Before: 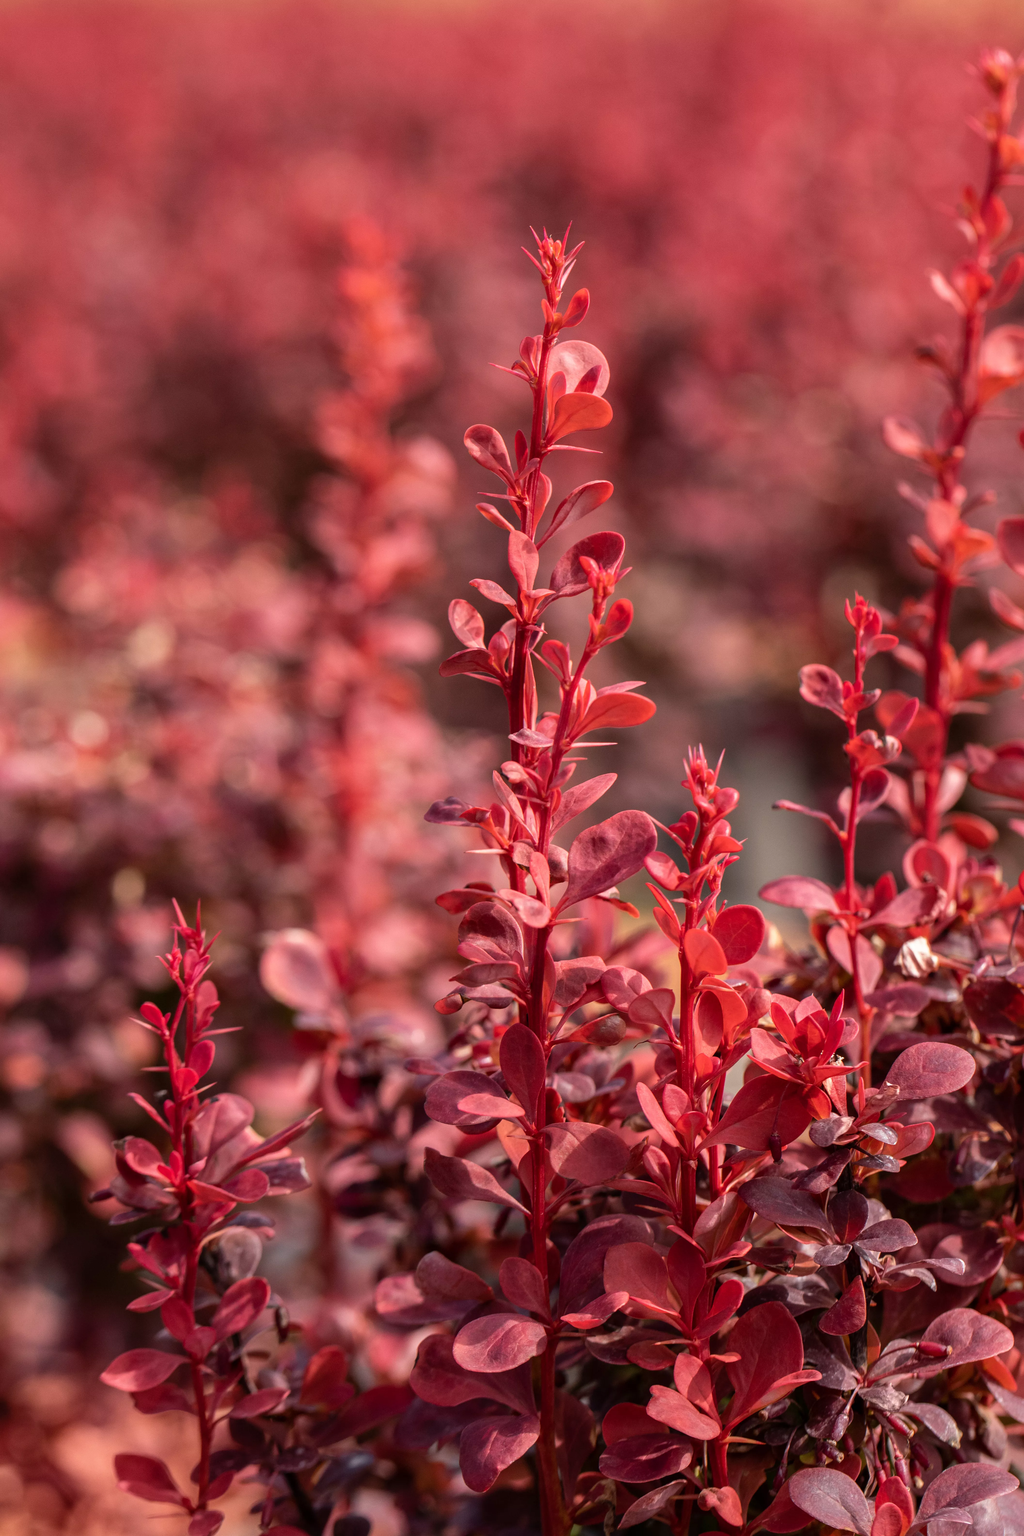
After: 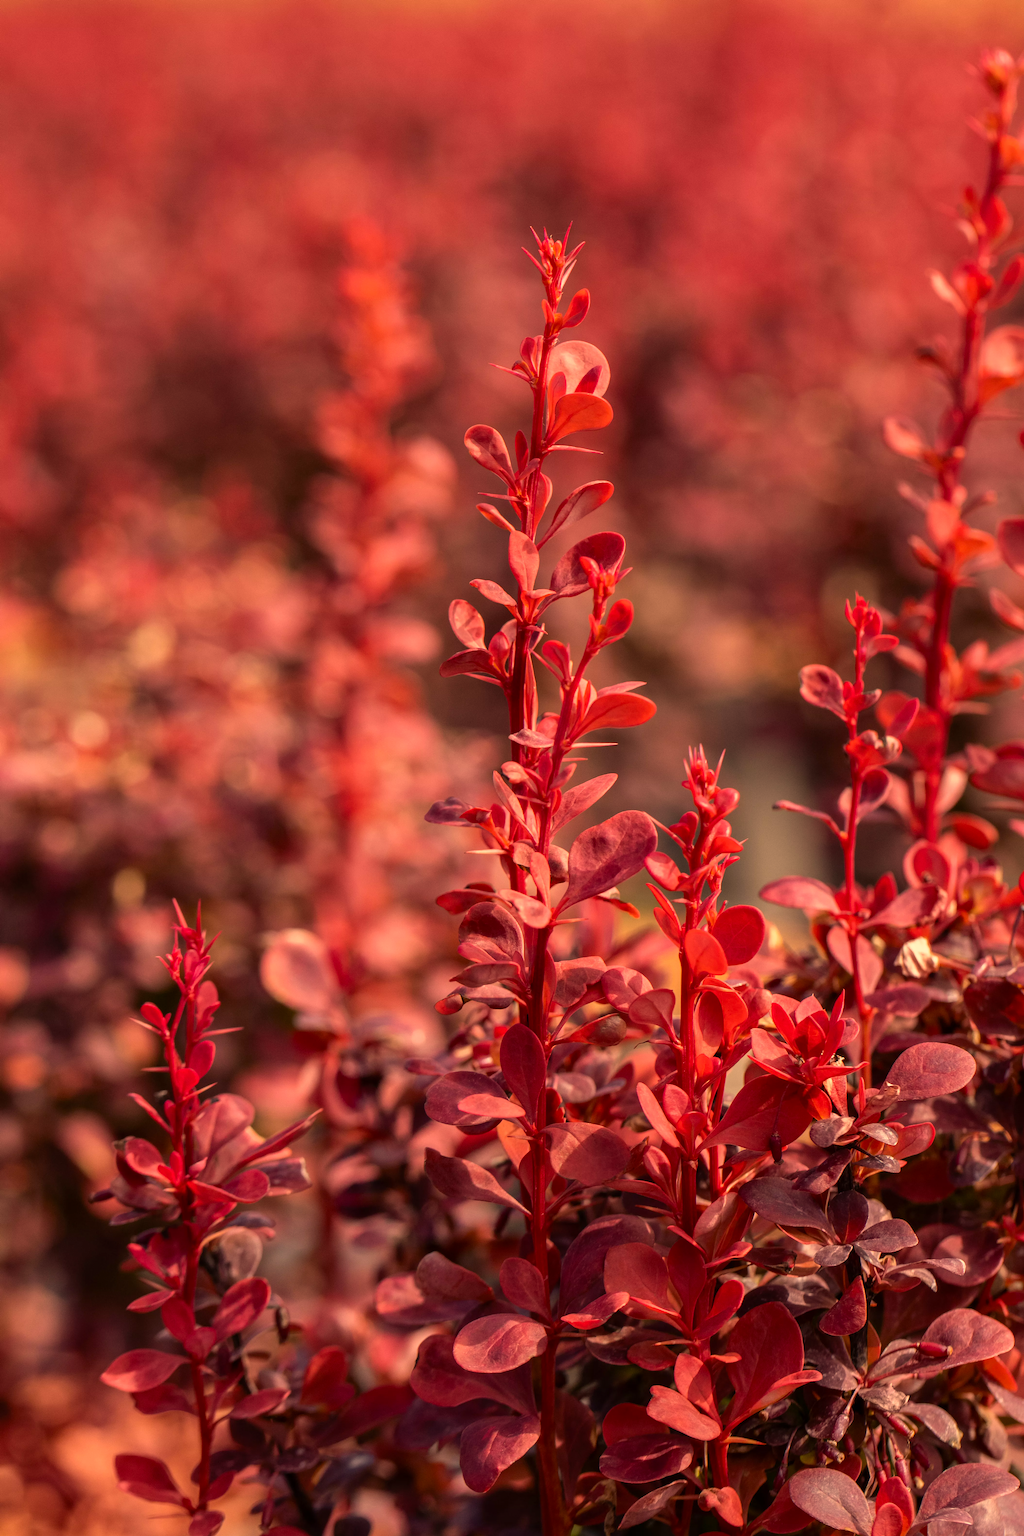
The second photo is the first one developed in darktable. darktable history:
color correction: highlights a* 14.83, highlights b* 30.9
exposure: compensate highlight preservation false
